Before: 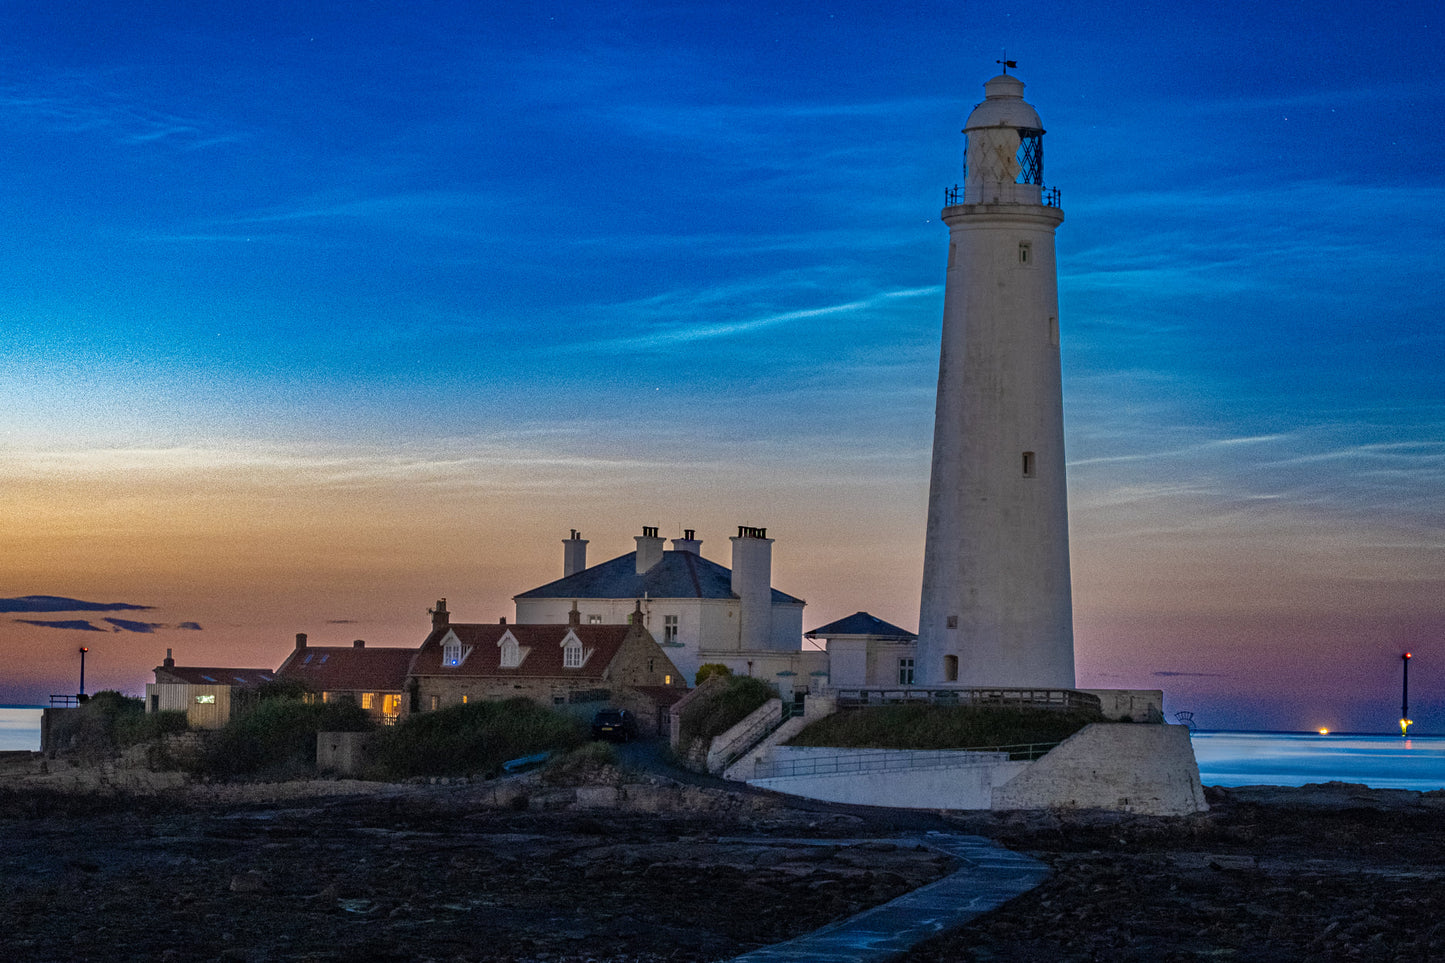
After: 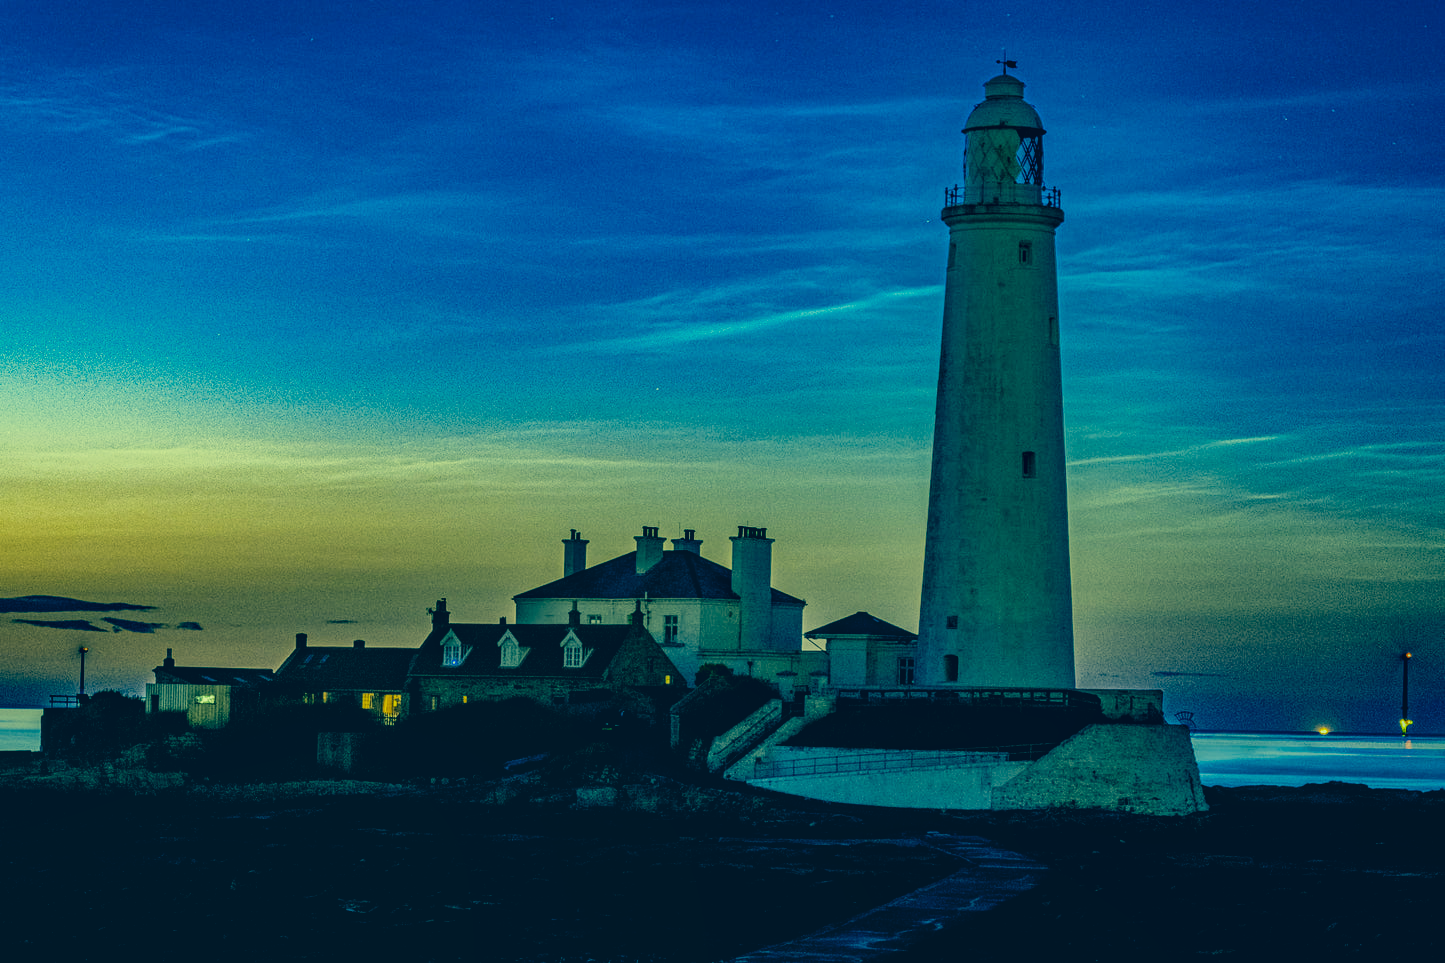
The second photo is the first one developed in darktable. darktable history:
fill light: on, module defaults
color correction: highlights a* -15.58, highlights b* 40, shadows a* -40, shadows b* -26.18
filmic rgb: black relative exposure -5 EV, hardness 2.88, contrast 1.2, highlights saturation mix -30%
exposure: black level correction 0.006, exposure -0.226 EV, compensate highlight preservation false
local contrast: detail 130%
